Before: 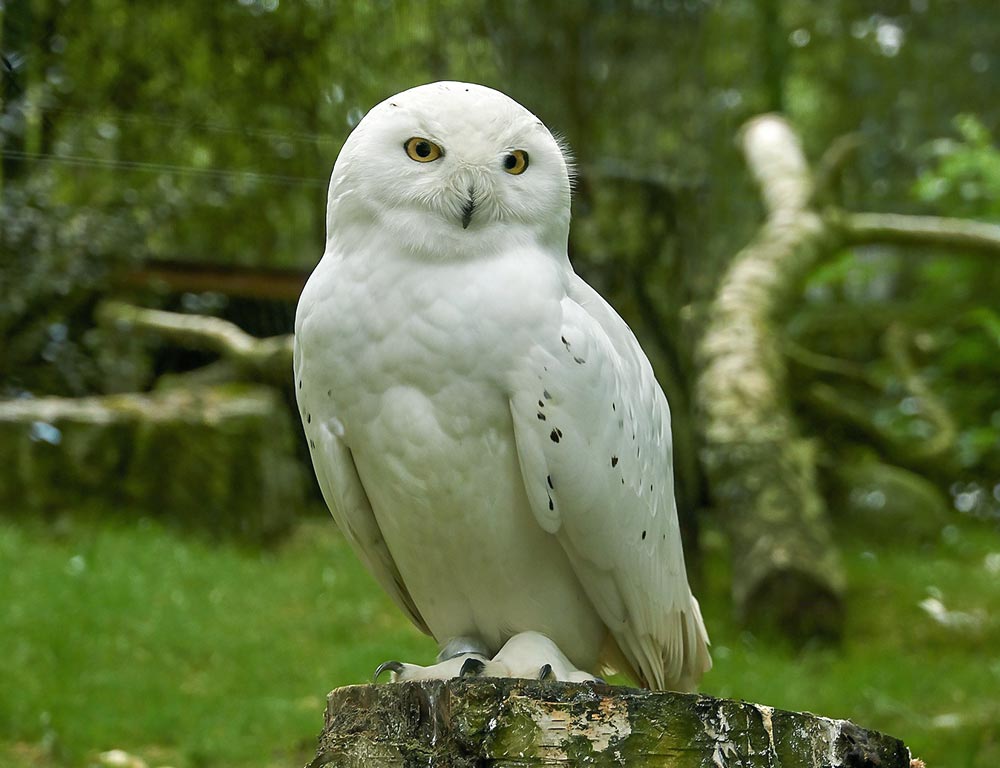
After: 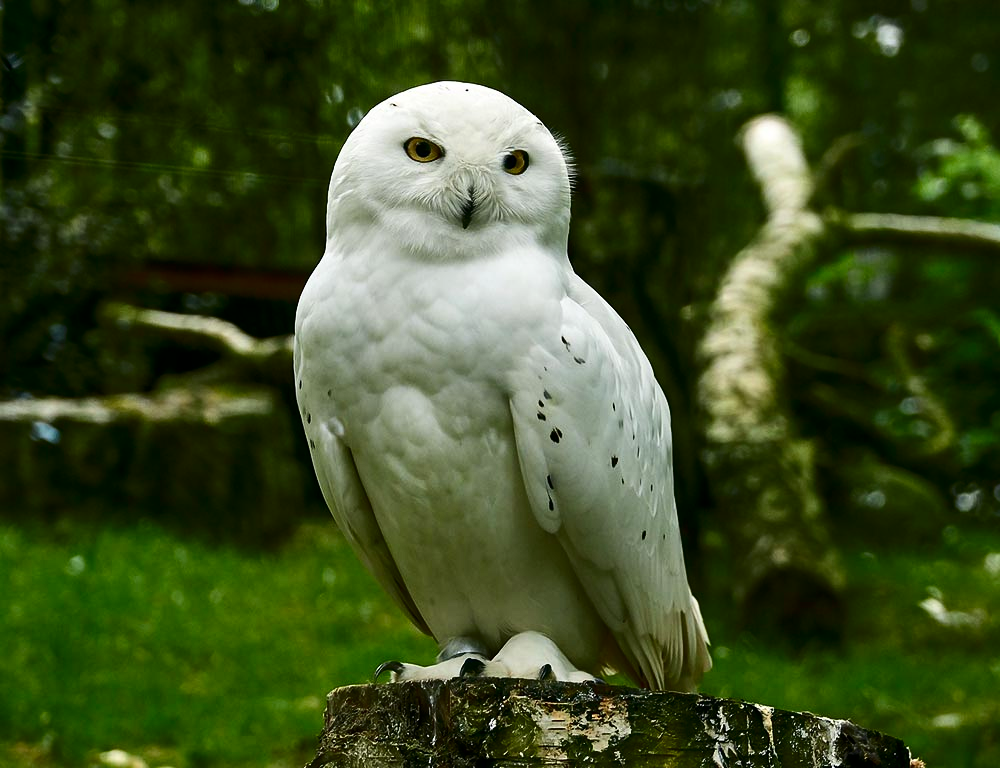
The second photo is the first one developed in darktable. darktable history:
contrast brightness saturation: contrast 0.239, brightness -0.229, saturation 0.136
